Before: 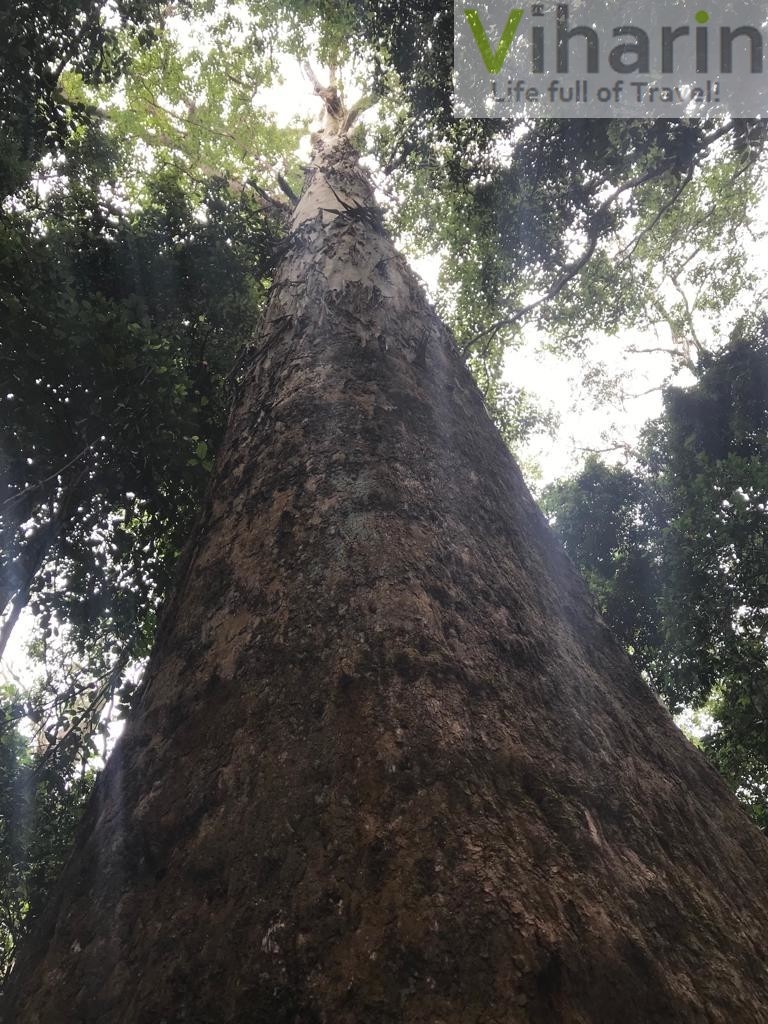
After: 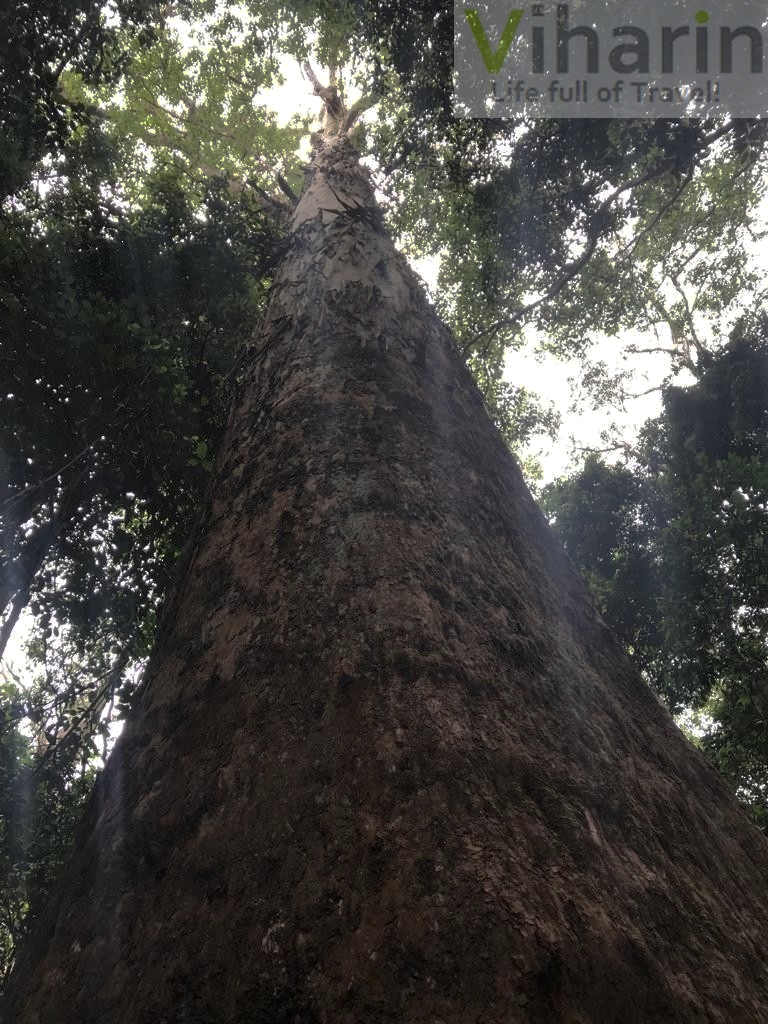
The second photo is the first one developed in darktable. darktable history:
base curve: curves: ch0 [(0, 0) (0.826, 0.587) (1, 1)], preserve colors none
local contrast: highlights 107%, shadows 102%, detail 119%, midtone range 0.2
